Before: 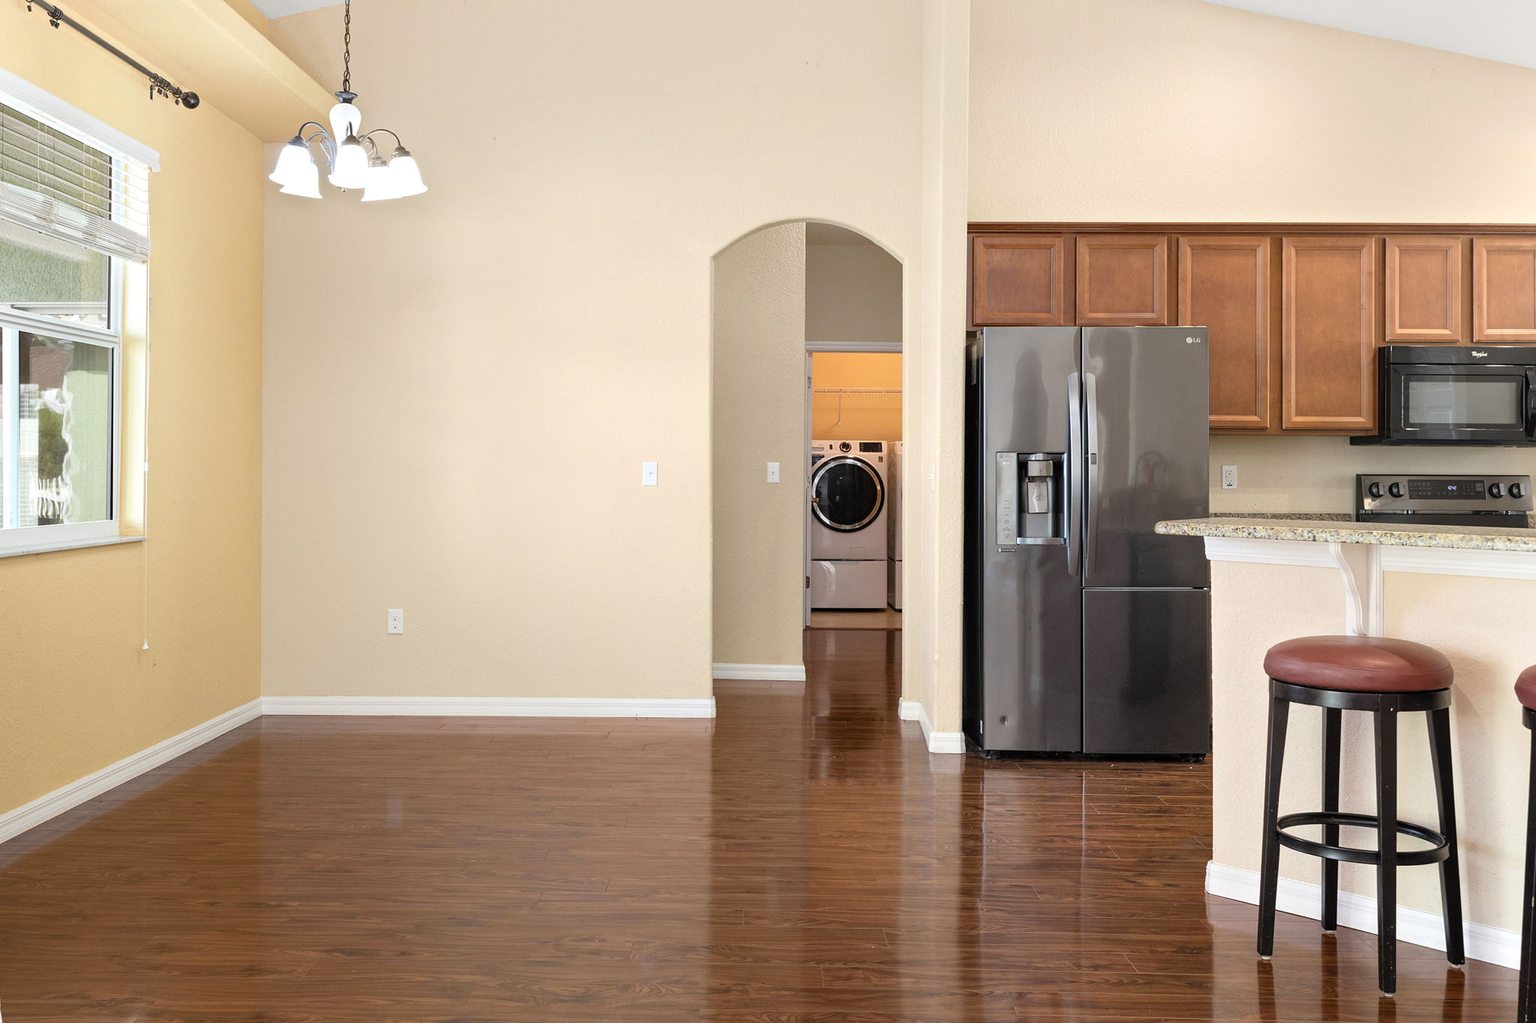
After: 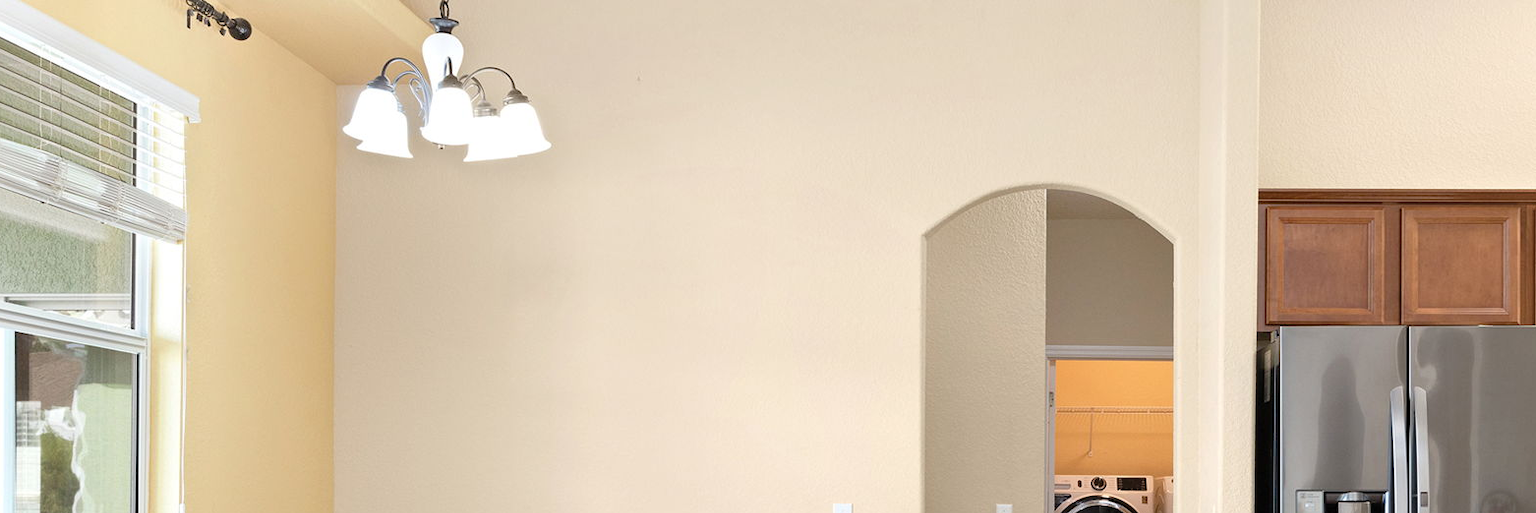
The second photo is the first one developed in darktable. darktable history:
crop: left 0.514%, top 7.627%, right 23.183%, bottom 54.075%
